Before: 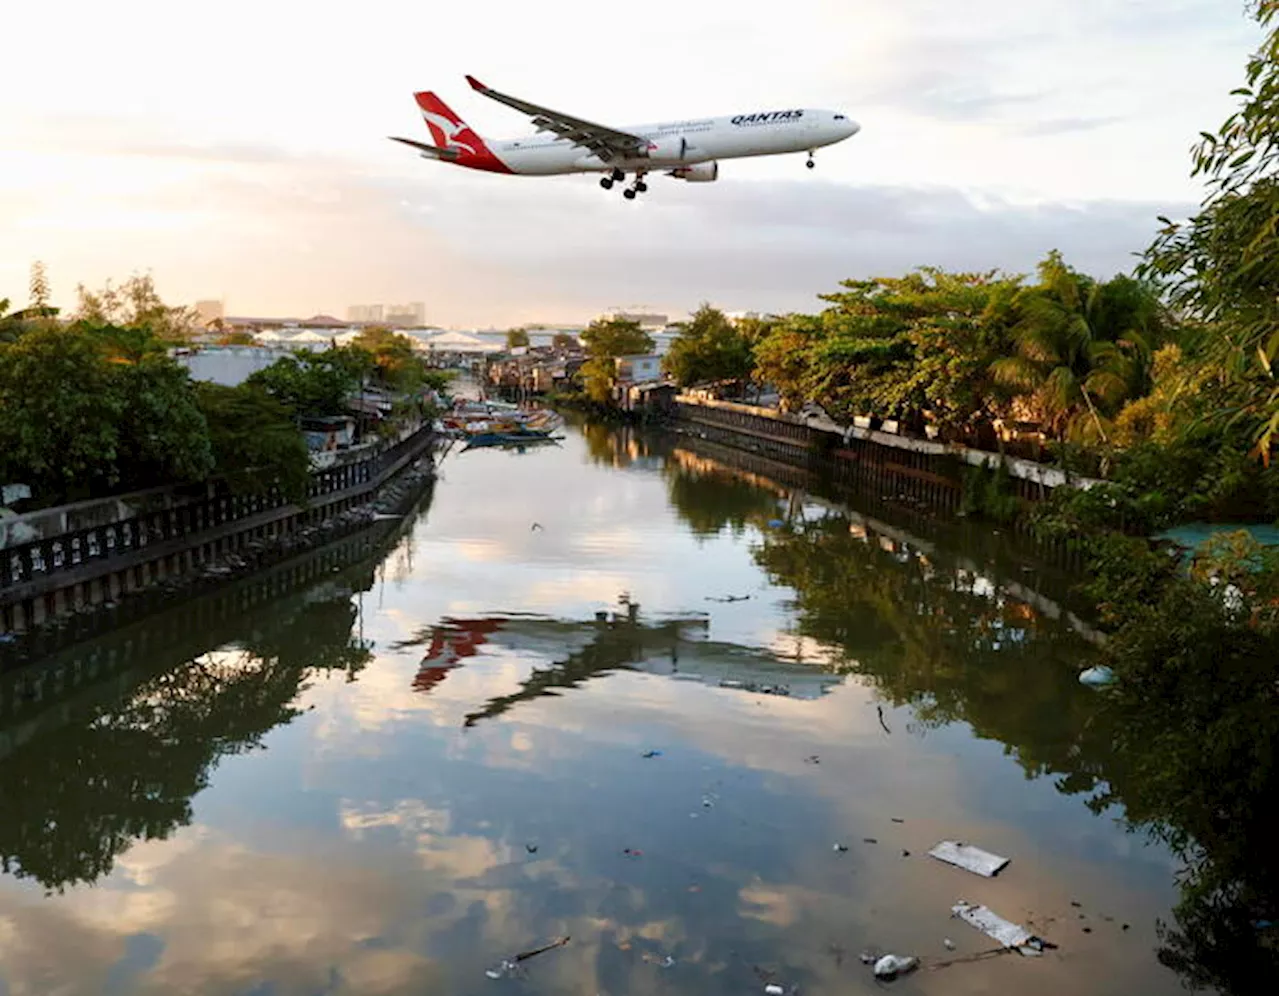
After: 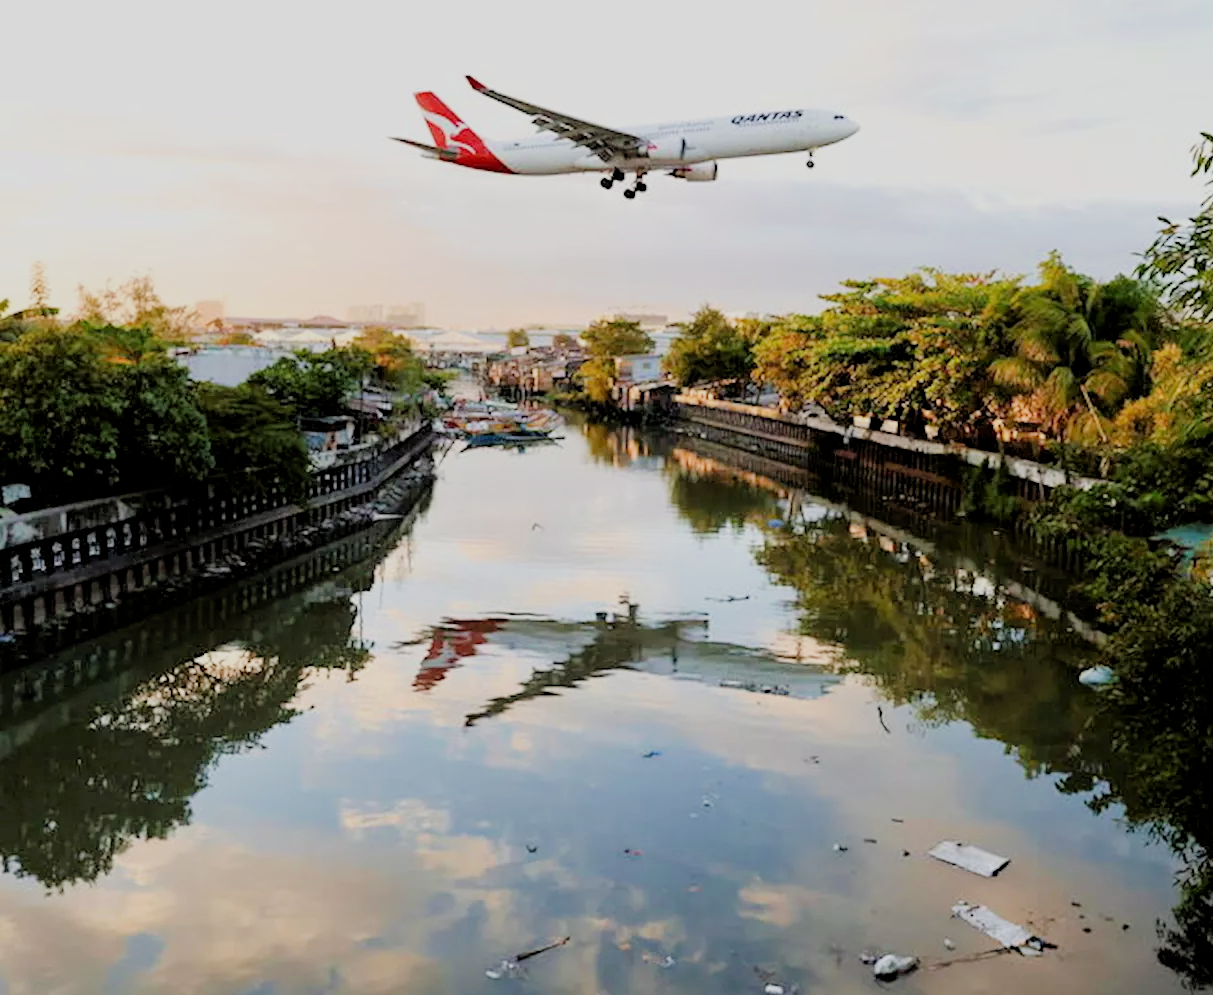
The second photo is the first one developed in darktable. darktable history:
crop and rotate: left 0%, right 5.188%
filmic rgb: middle gray luminance 17.87%, black relative exposure -7.55 EV, white relative exposure 8.48 EV, target black luminance 0%, hardness 2.23, latitude 18.39%, contrast 0.892, highlights saturation mix 6.29%, shadows ↔ highlights balance 10.85%
exposure: exposure 0.94 EV, compensate highlight preservation false
